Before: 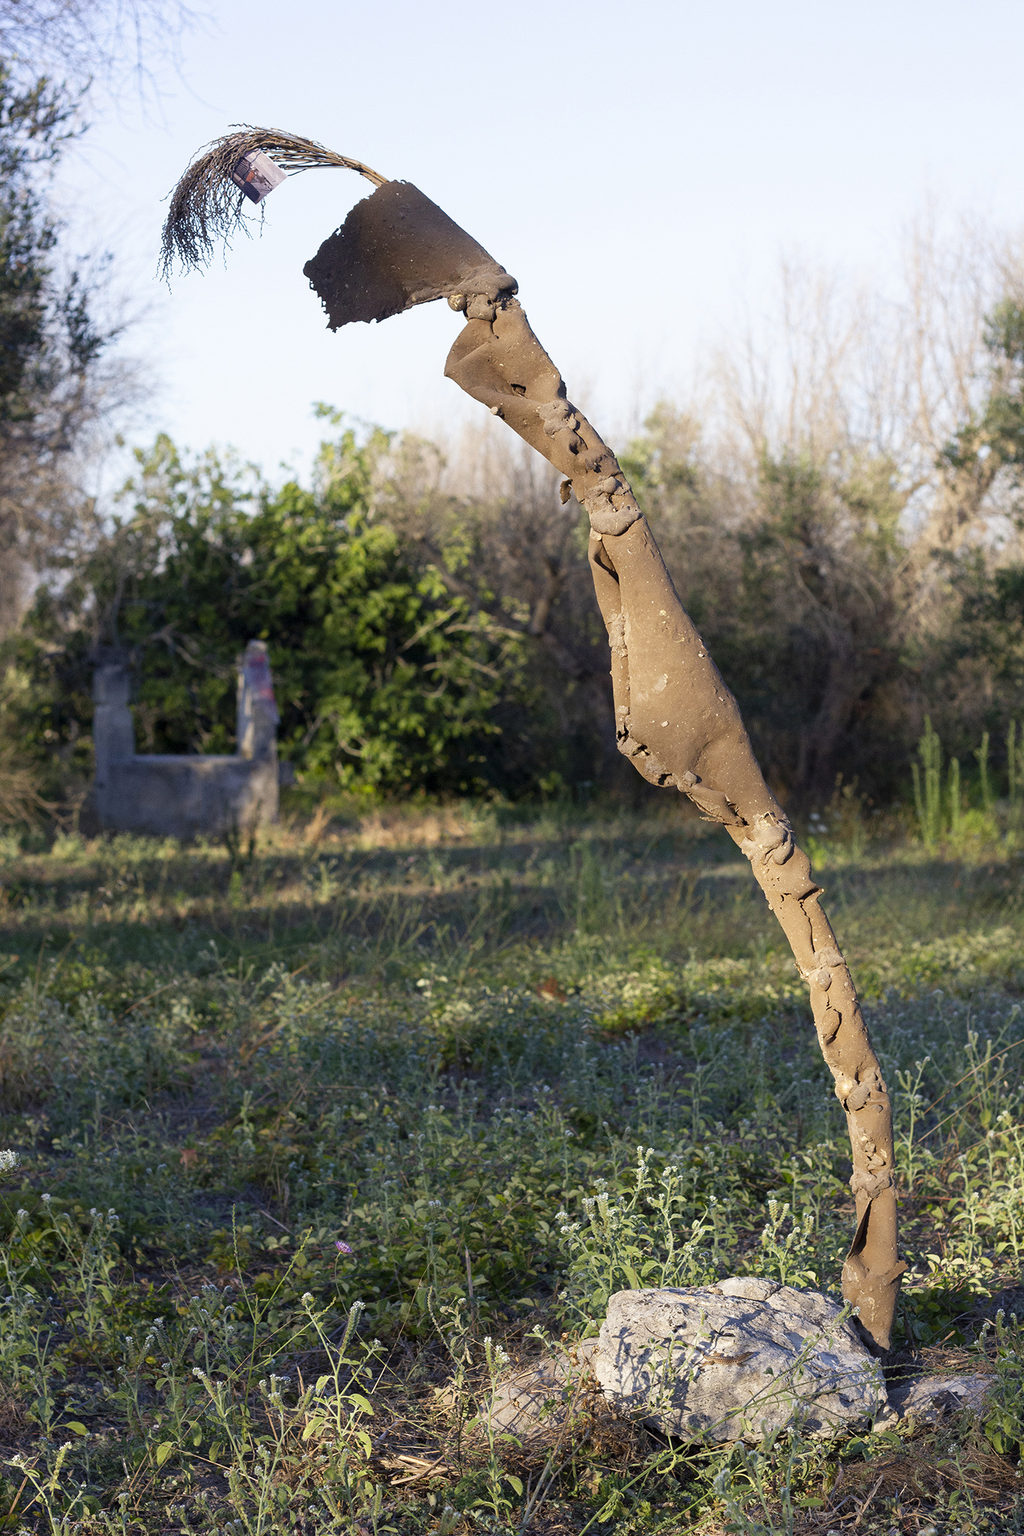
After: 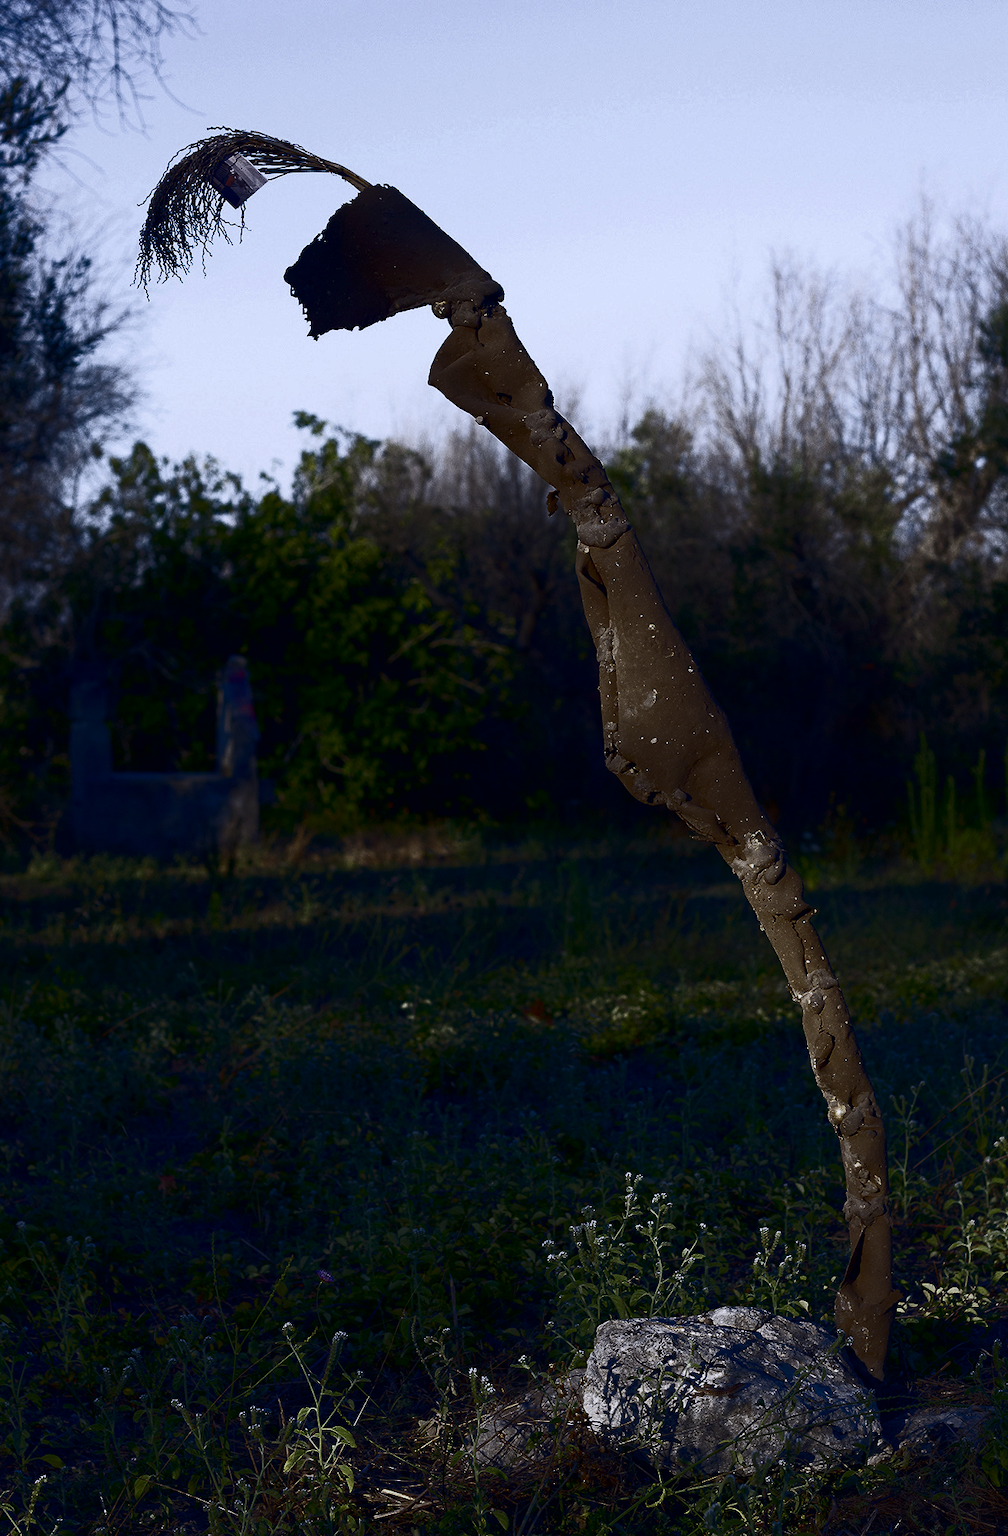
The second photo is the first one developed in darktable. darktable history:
exposure: exposure -0.064 EV, compensate highlight preservation false
white balance: red 0.967, blue 1.119, emerald 0.756
color correction: highlights a* 0.207, highlights b* 2.7, shadows a* -0.874, shadows b* -4.78
contrast brightness saturation: brightness -0.52
base curve: curves: ch0 [(0, 0) (0.564, 0.291) (0.802, 0.731) (1, 1)]
crop and rotate: left 2.536%, right 1.107%, bottom 2.246%
